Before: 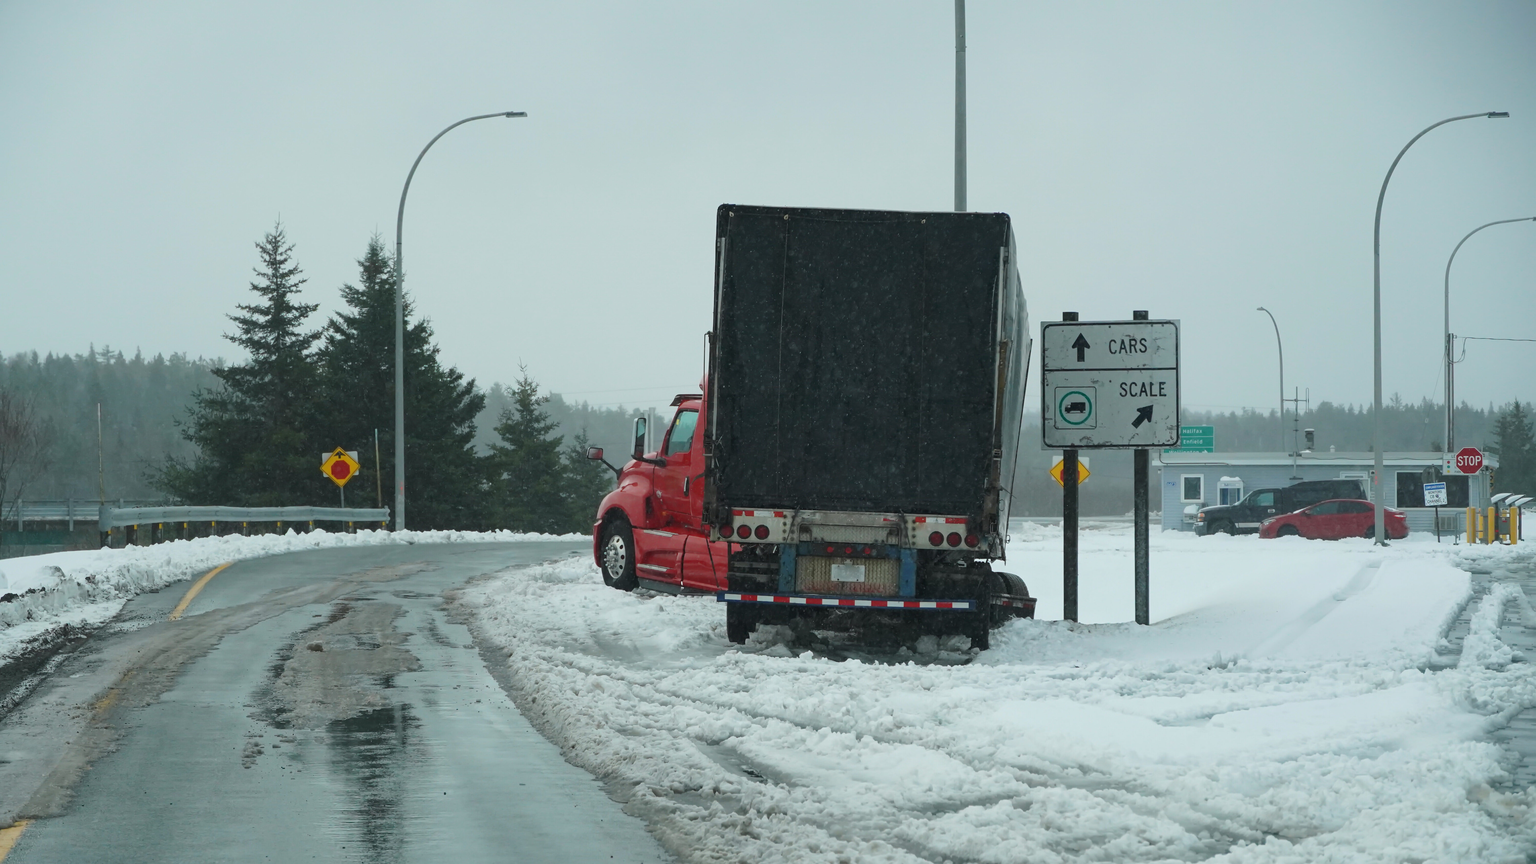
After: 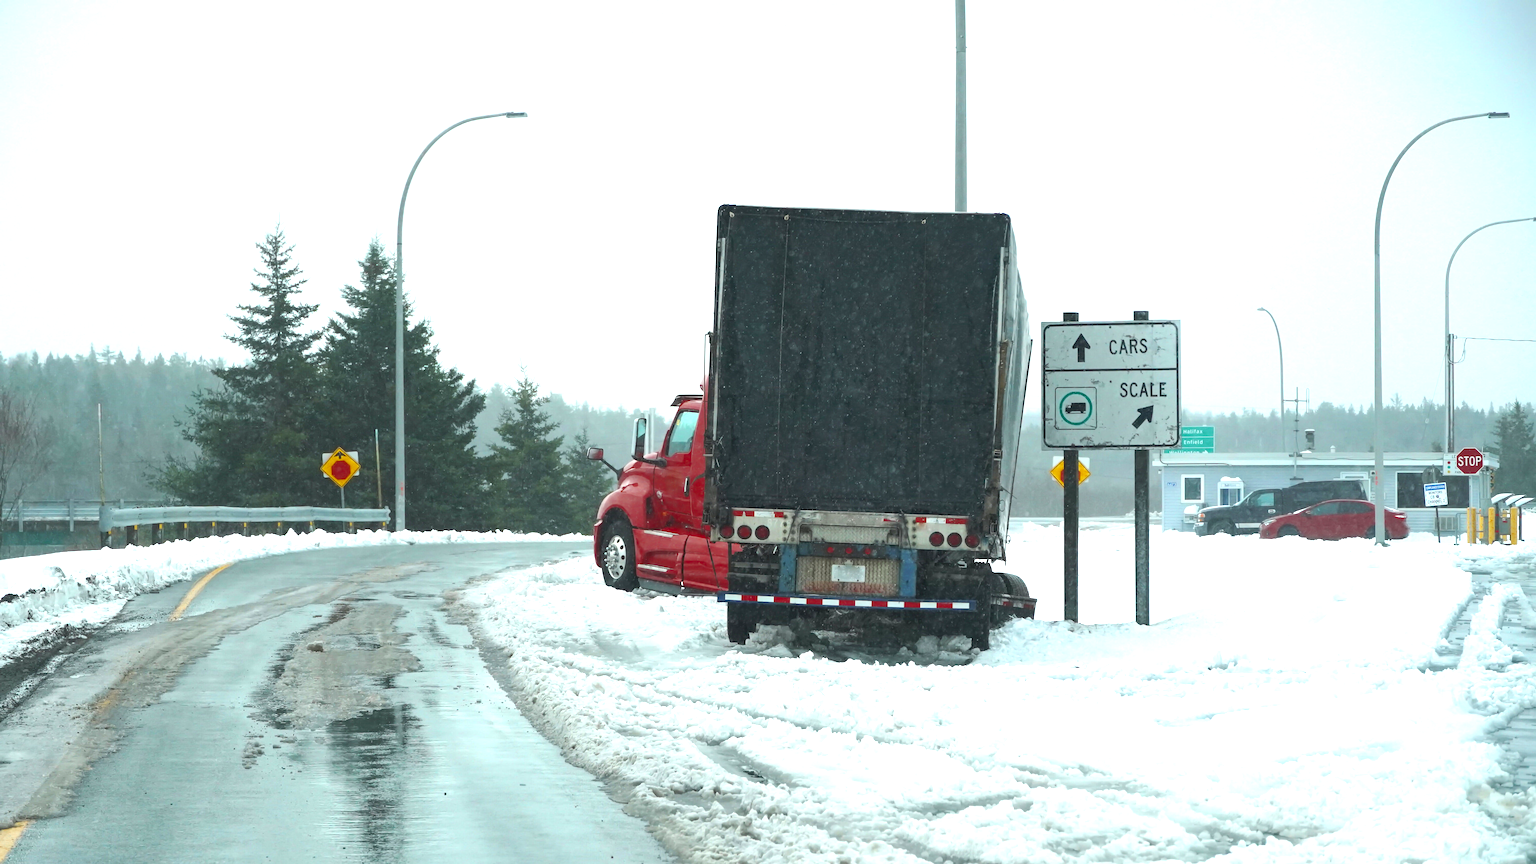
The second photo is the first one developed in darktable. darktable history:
color zones: curves: ch0 [(0.11, 0.396) (0.195, 0.36) (0.25, 0.5) (0.303, 0.412) (0.357, 0.544) (0.75, 0.5) (0.967, 0.328)]; ch1 [(0, 0.468) (0.112, 0.512) (0.202, 0.6) (0.25, 0.5) (0.307, 0.352) (0.357, 0.544) (0.75, 0.5) (0.963, 0.524)]
exposure: black level correction 0, exposure 1.1 EV, compensate highlight preservation false
